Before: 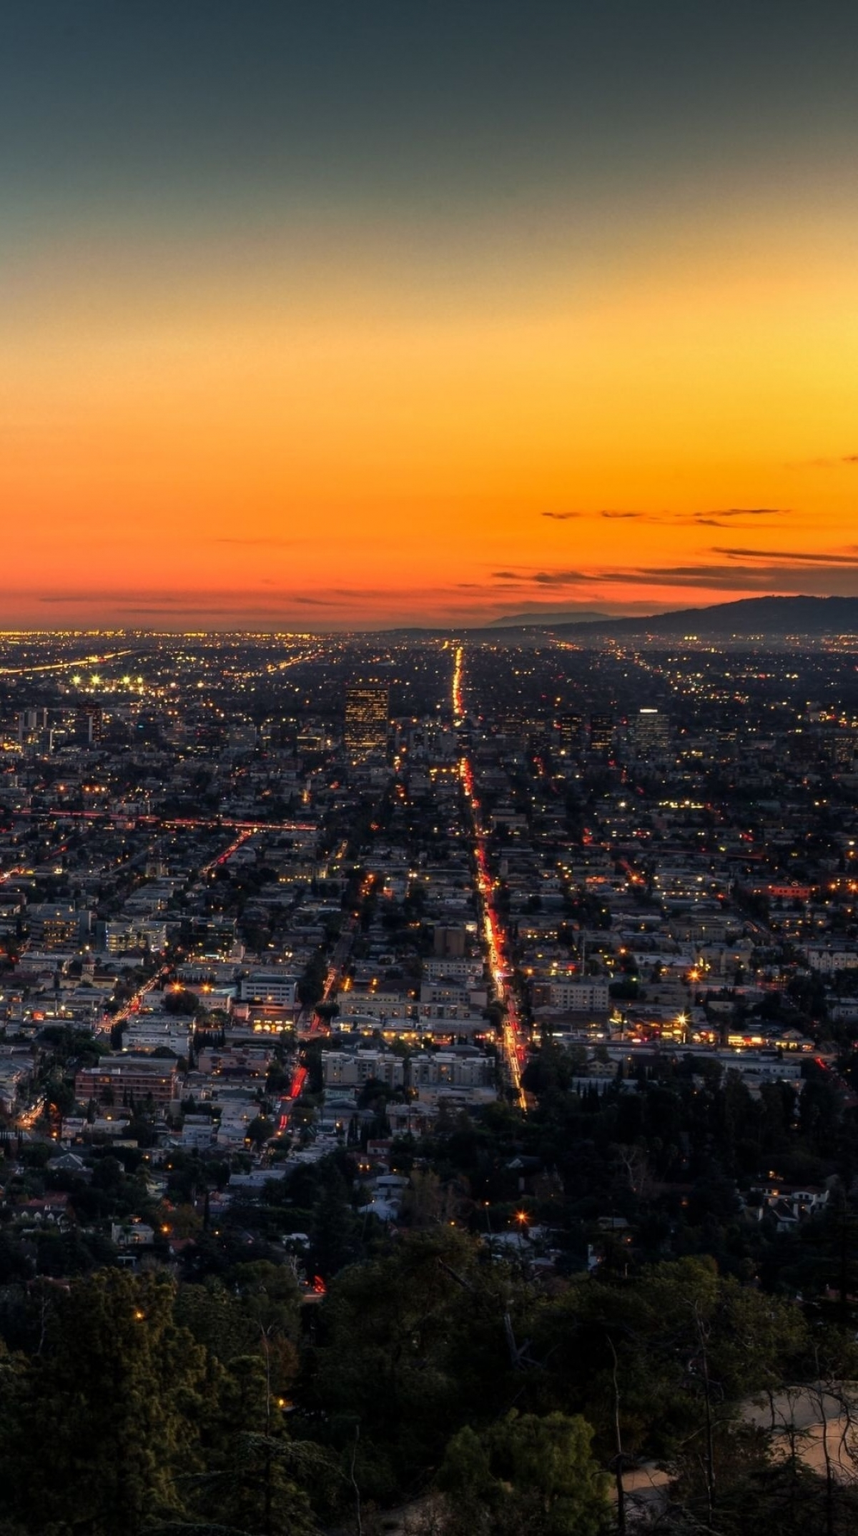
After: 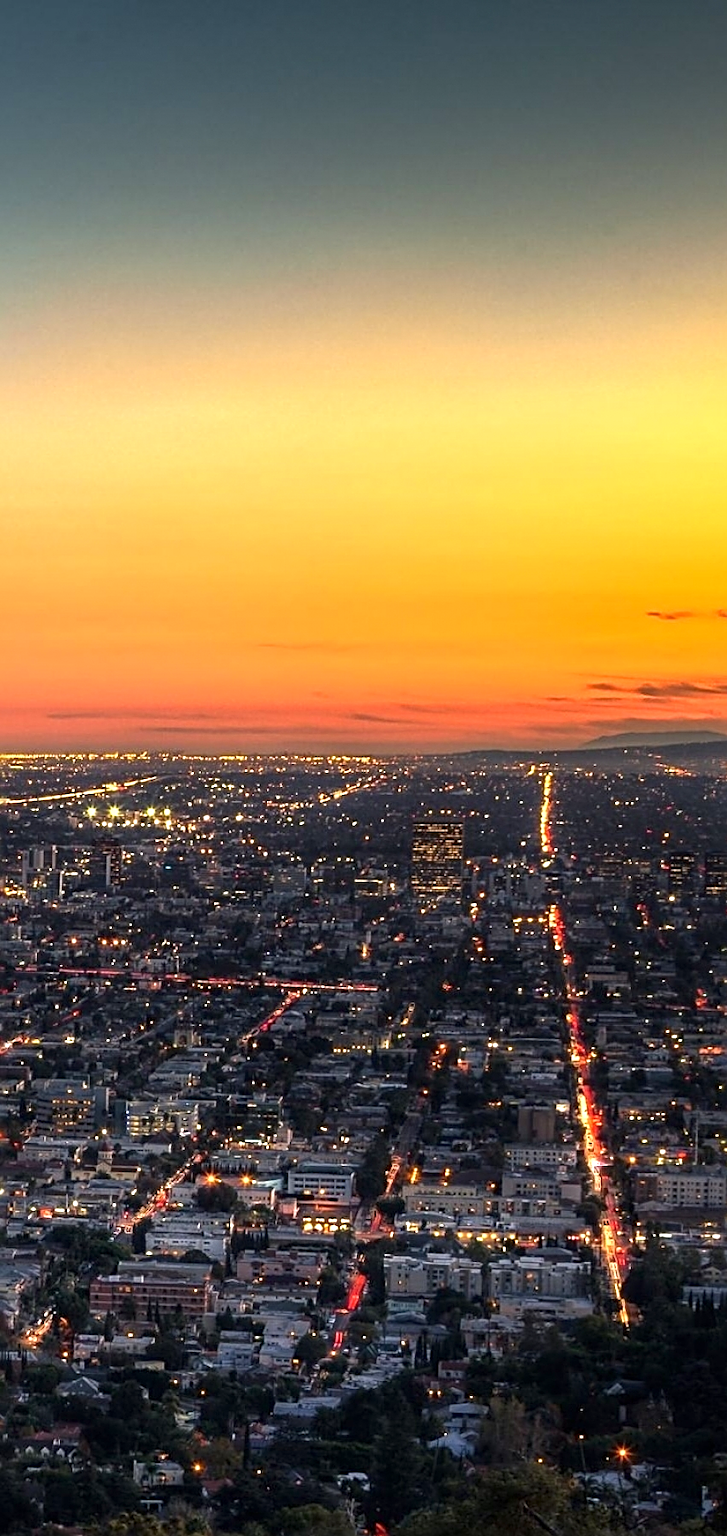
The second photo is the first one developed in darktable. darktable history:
crop: right 28.839%, bottom 16.218%
sharpen: radius 2.555, amount 0.644
exposure: exposure 0.694 EV, compensate highlight preservation false
